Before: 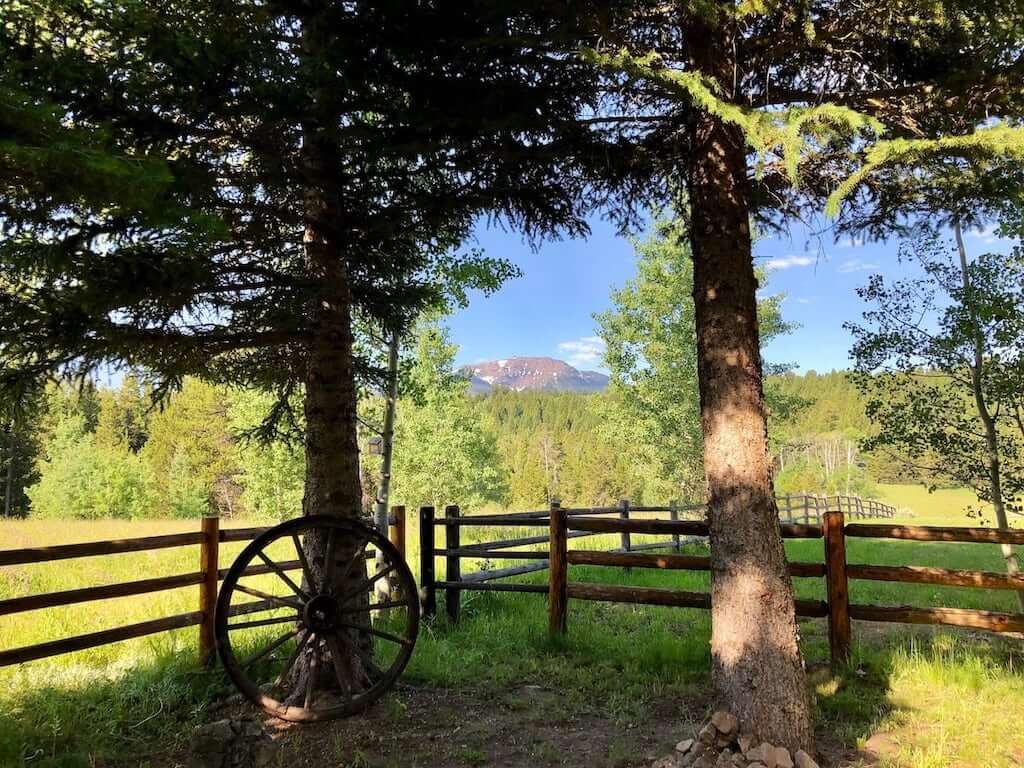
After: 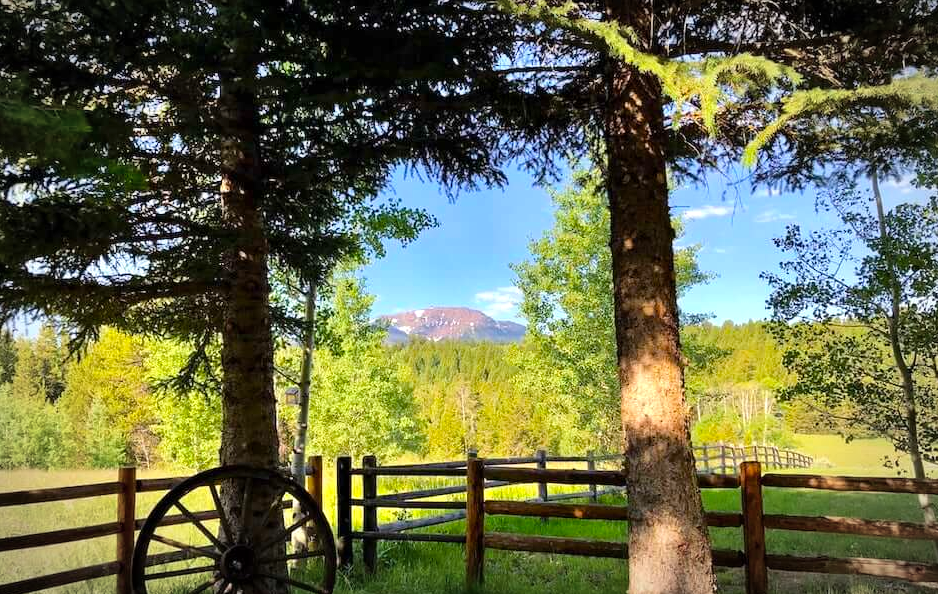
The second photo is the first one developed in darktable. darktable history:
vignetting: automatic ratio true
crop: left 8.155%, top 6.611%, bottom 15.385%
exposure: exposure 0.3 EV, compensate highlight preservation false
color balance rgb: perceptual saturation grading › global saturation 20%, global vibrance 20%
shadows and highlights: soften with gaussian
